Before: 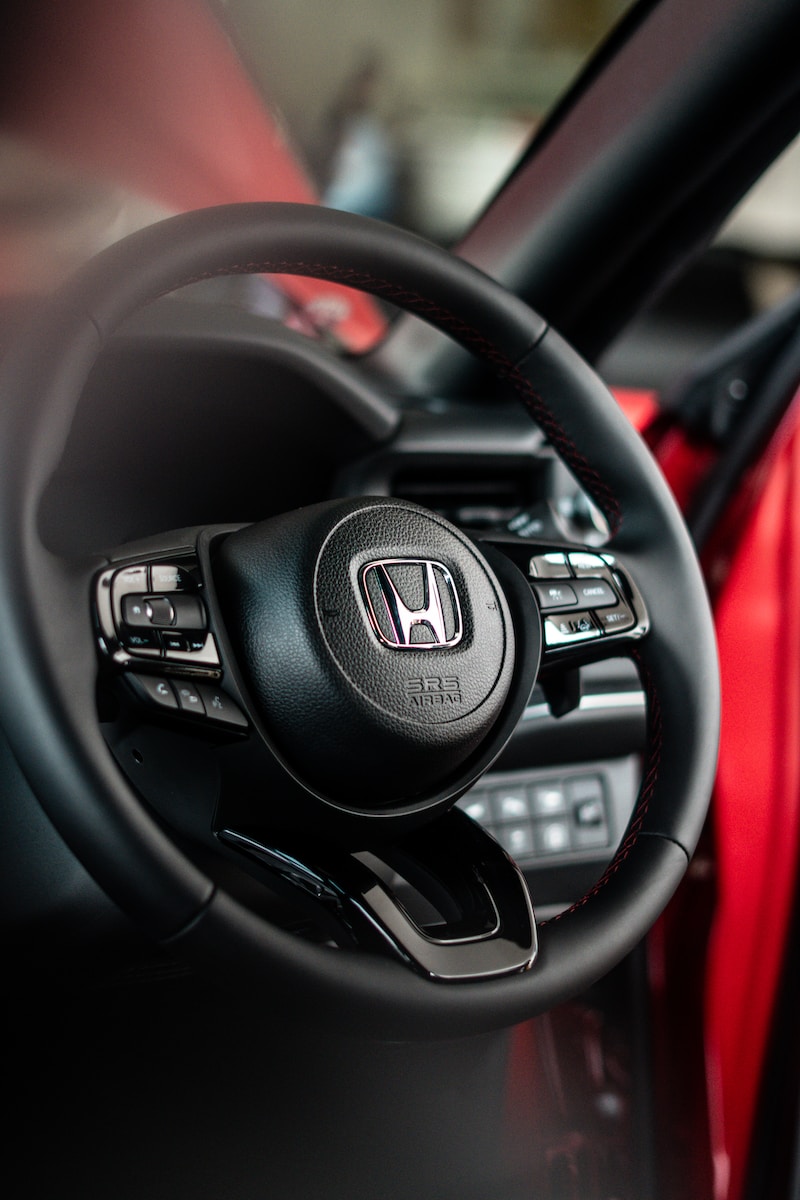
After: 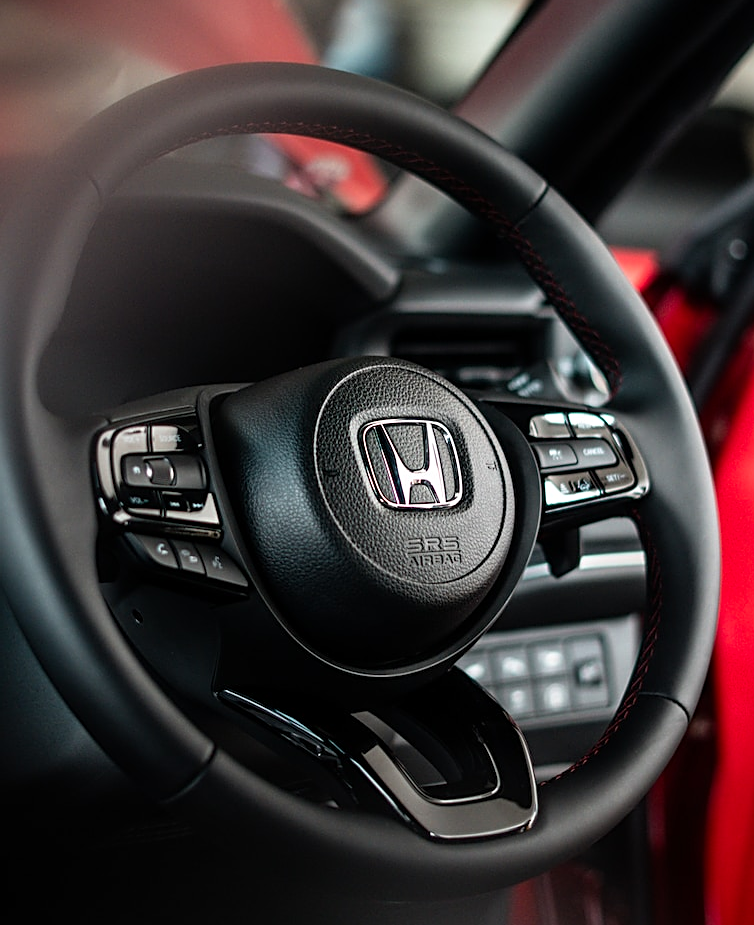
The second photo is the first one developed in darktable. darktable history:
sharpen: on, module defaults
color zones: curves: ch1 [(0, 0.523) (0.143, 0.545) (0.286, 0.52) (0.429, 0.506) (0.571, 0.503) (0.714, 0.503) (0.857, 0.508) (1, 0.523)]
crop and rotate: angle 0.03°, top 11.643%, right 5.651%, bottom 11.189%
